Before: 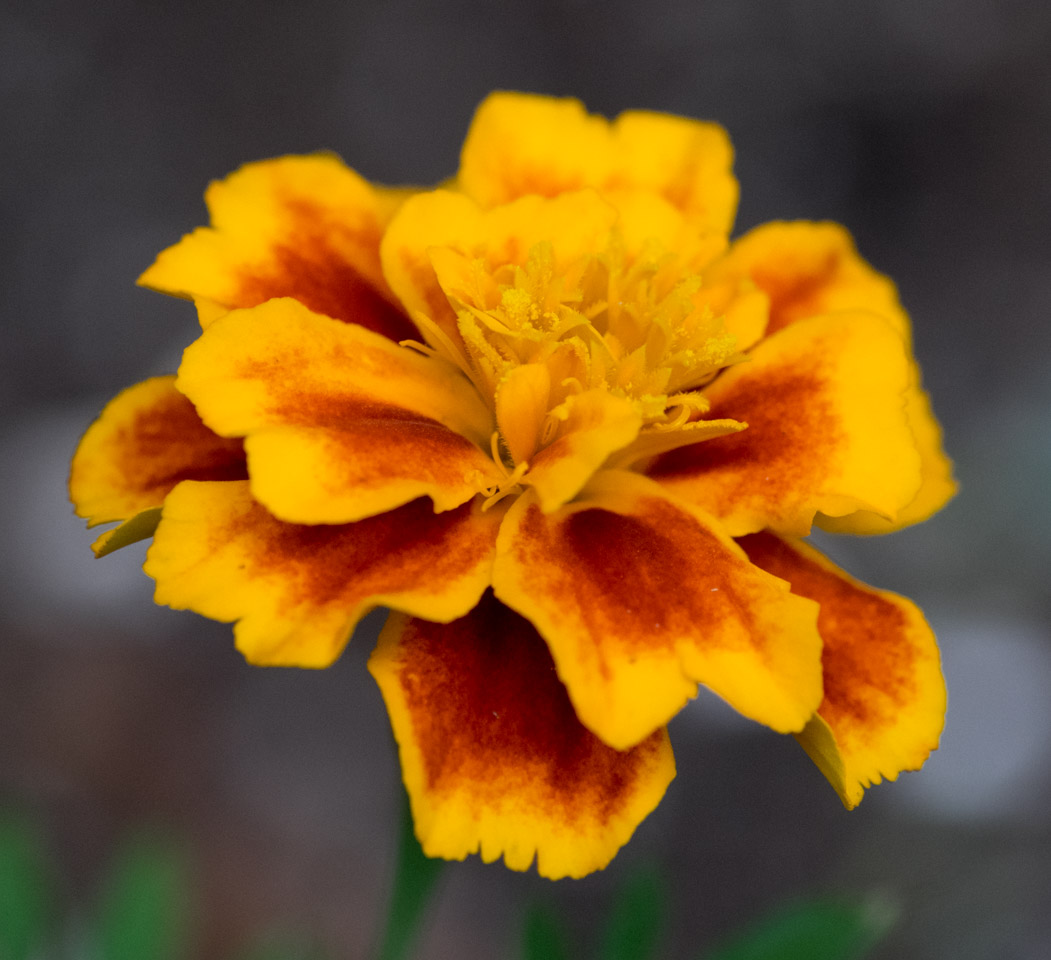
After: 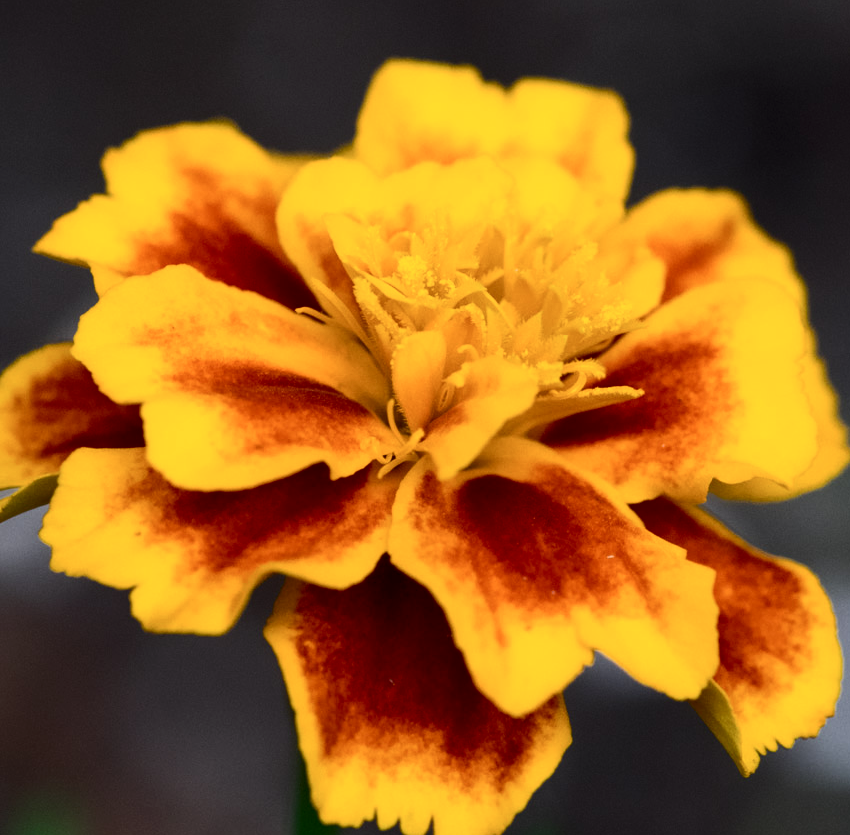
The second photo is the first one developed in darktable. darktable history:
contrast brightness saturation: contrast 0.28
crop: left 9.929%, top 3.475%, right 9.188%, bottom 9.529%
